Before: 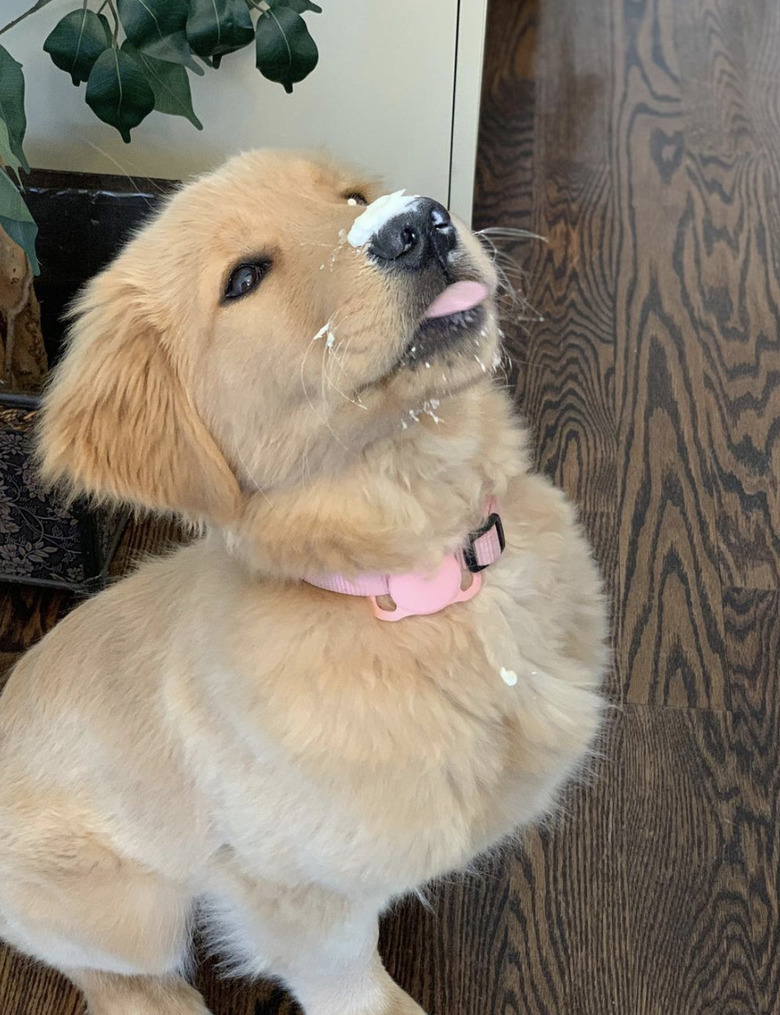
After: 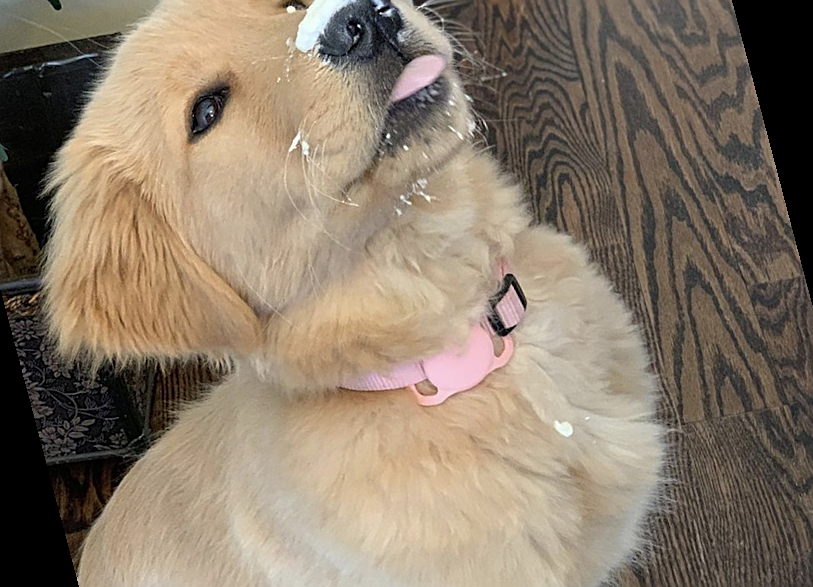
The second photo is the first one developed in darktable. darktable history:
sharpen: on, module defaults
rotate and perspective: rotation -14.8°, crop left 0.1, crop right 0.903, crop top 0.25, crop bottom 0.748
